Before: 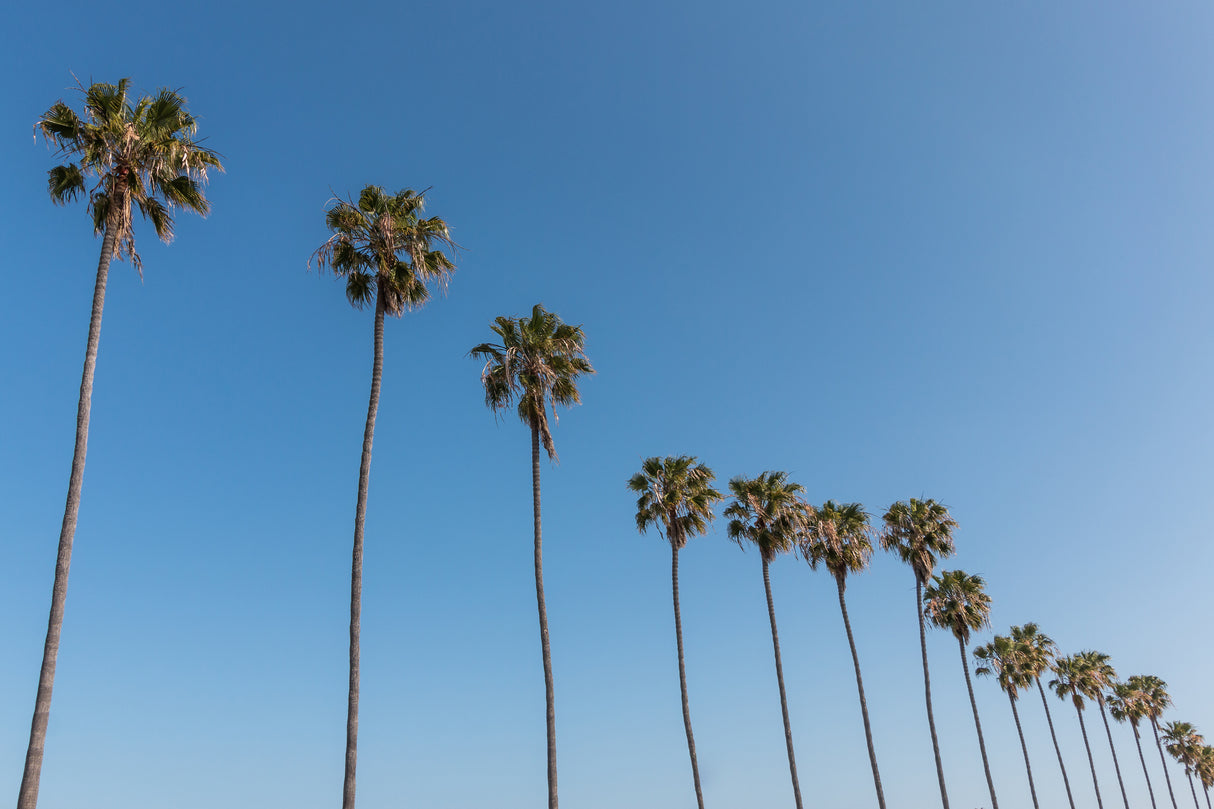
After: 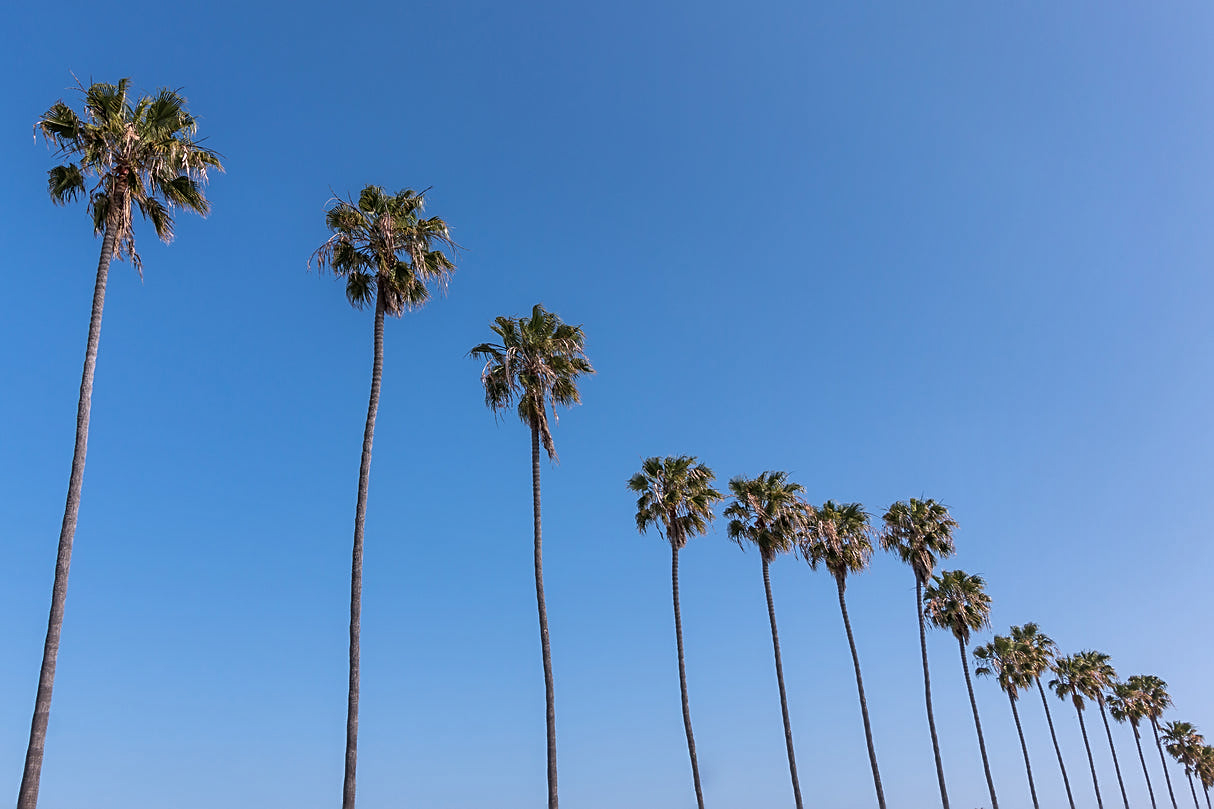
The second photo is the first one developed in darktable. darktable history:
shadows and highlights: low approximation 0.01, soften with gaussian
sharpen: on, module defaults
white balance: red 1.004, blue 1.024
color calibration: illuminant as shot in camera, x 0.358, y 0.373, temperature 4628.91 K
